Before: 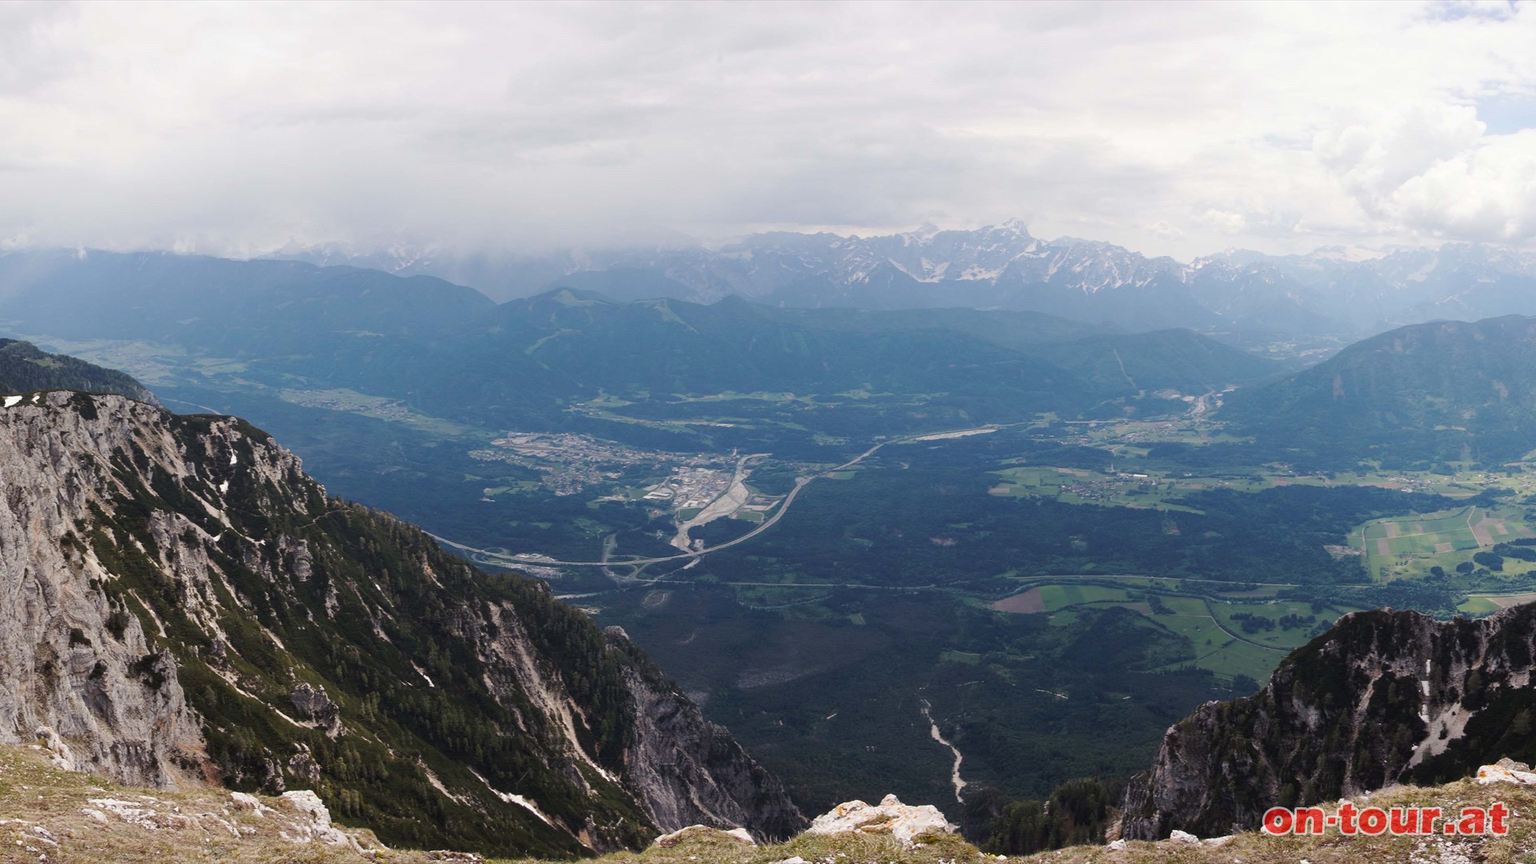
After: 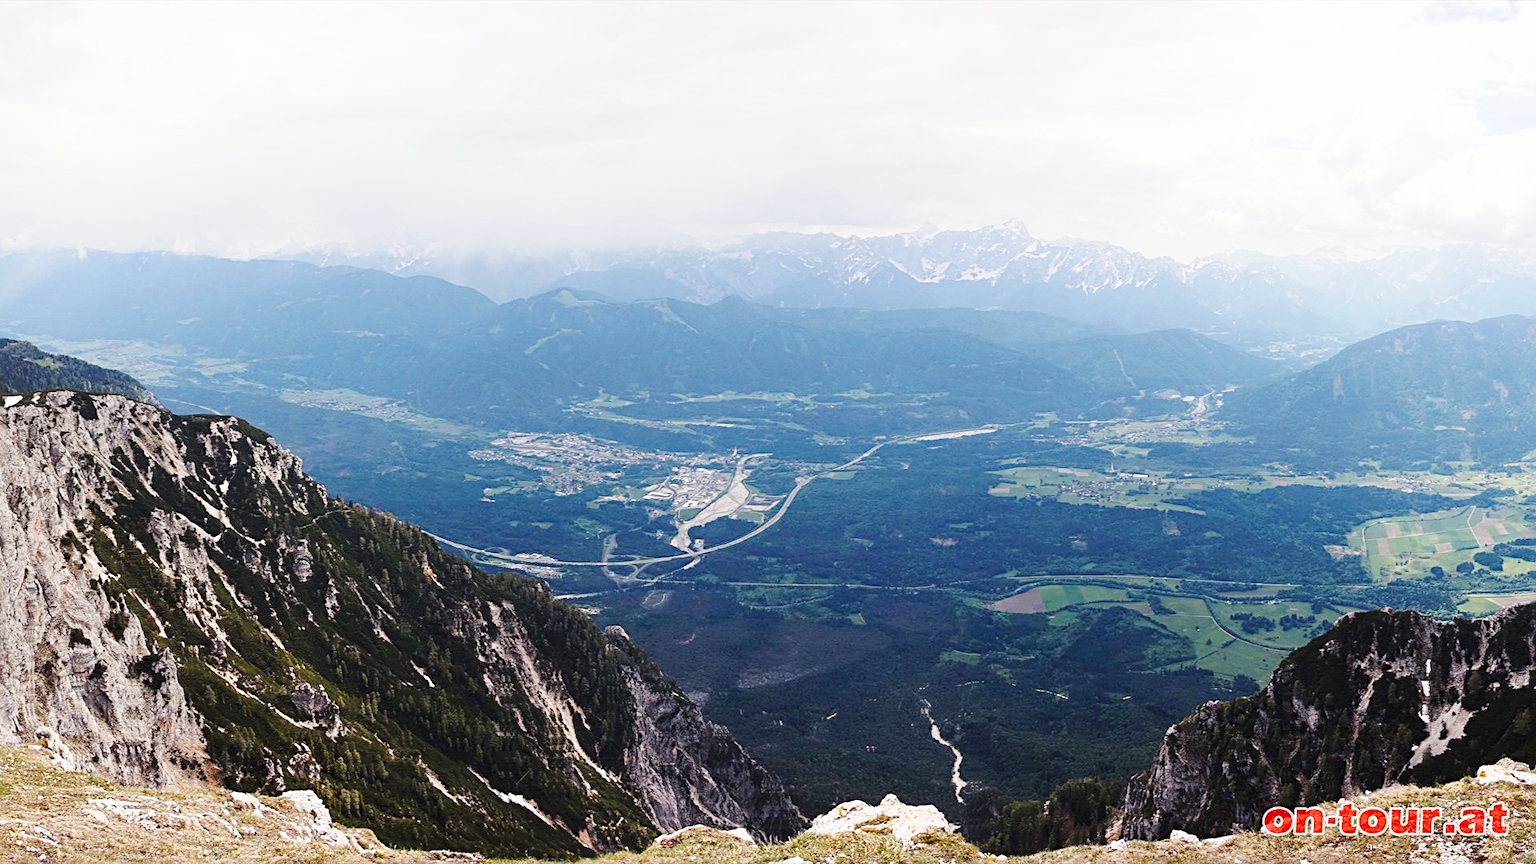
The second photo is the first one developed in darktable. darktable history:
tone equalizer: on, module defaults
base curve: curves: ch0 [(0, 0) (0.028, 0.03) (0.121, 0.232) (0.46, 0.748) (0.859, 0.968) (1, 1)], preserve colors none
sharpen: radius 3.098
